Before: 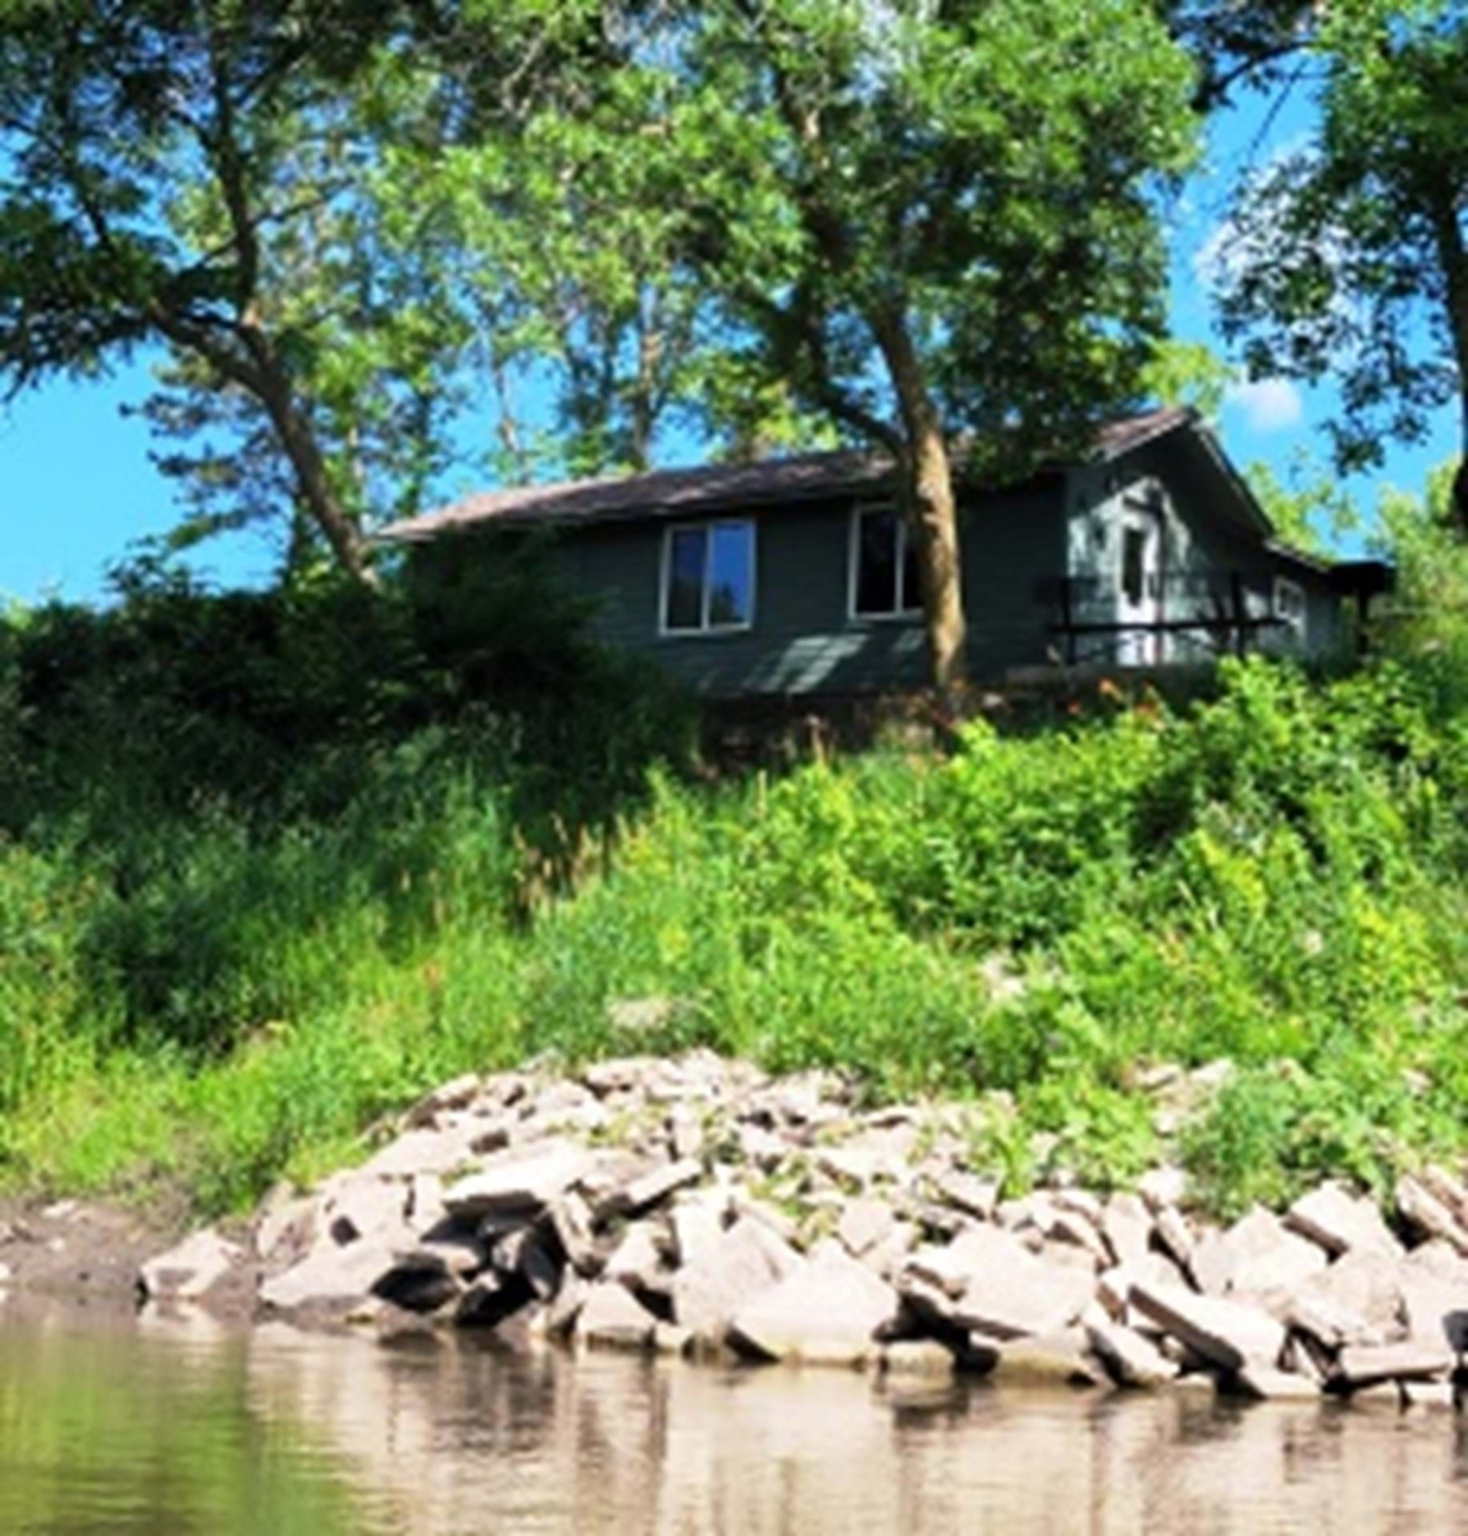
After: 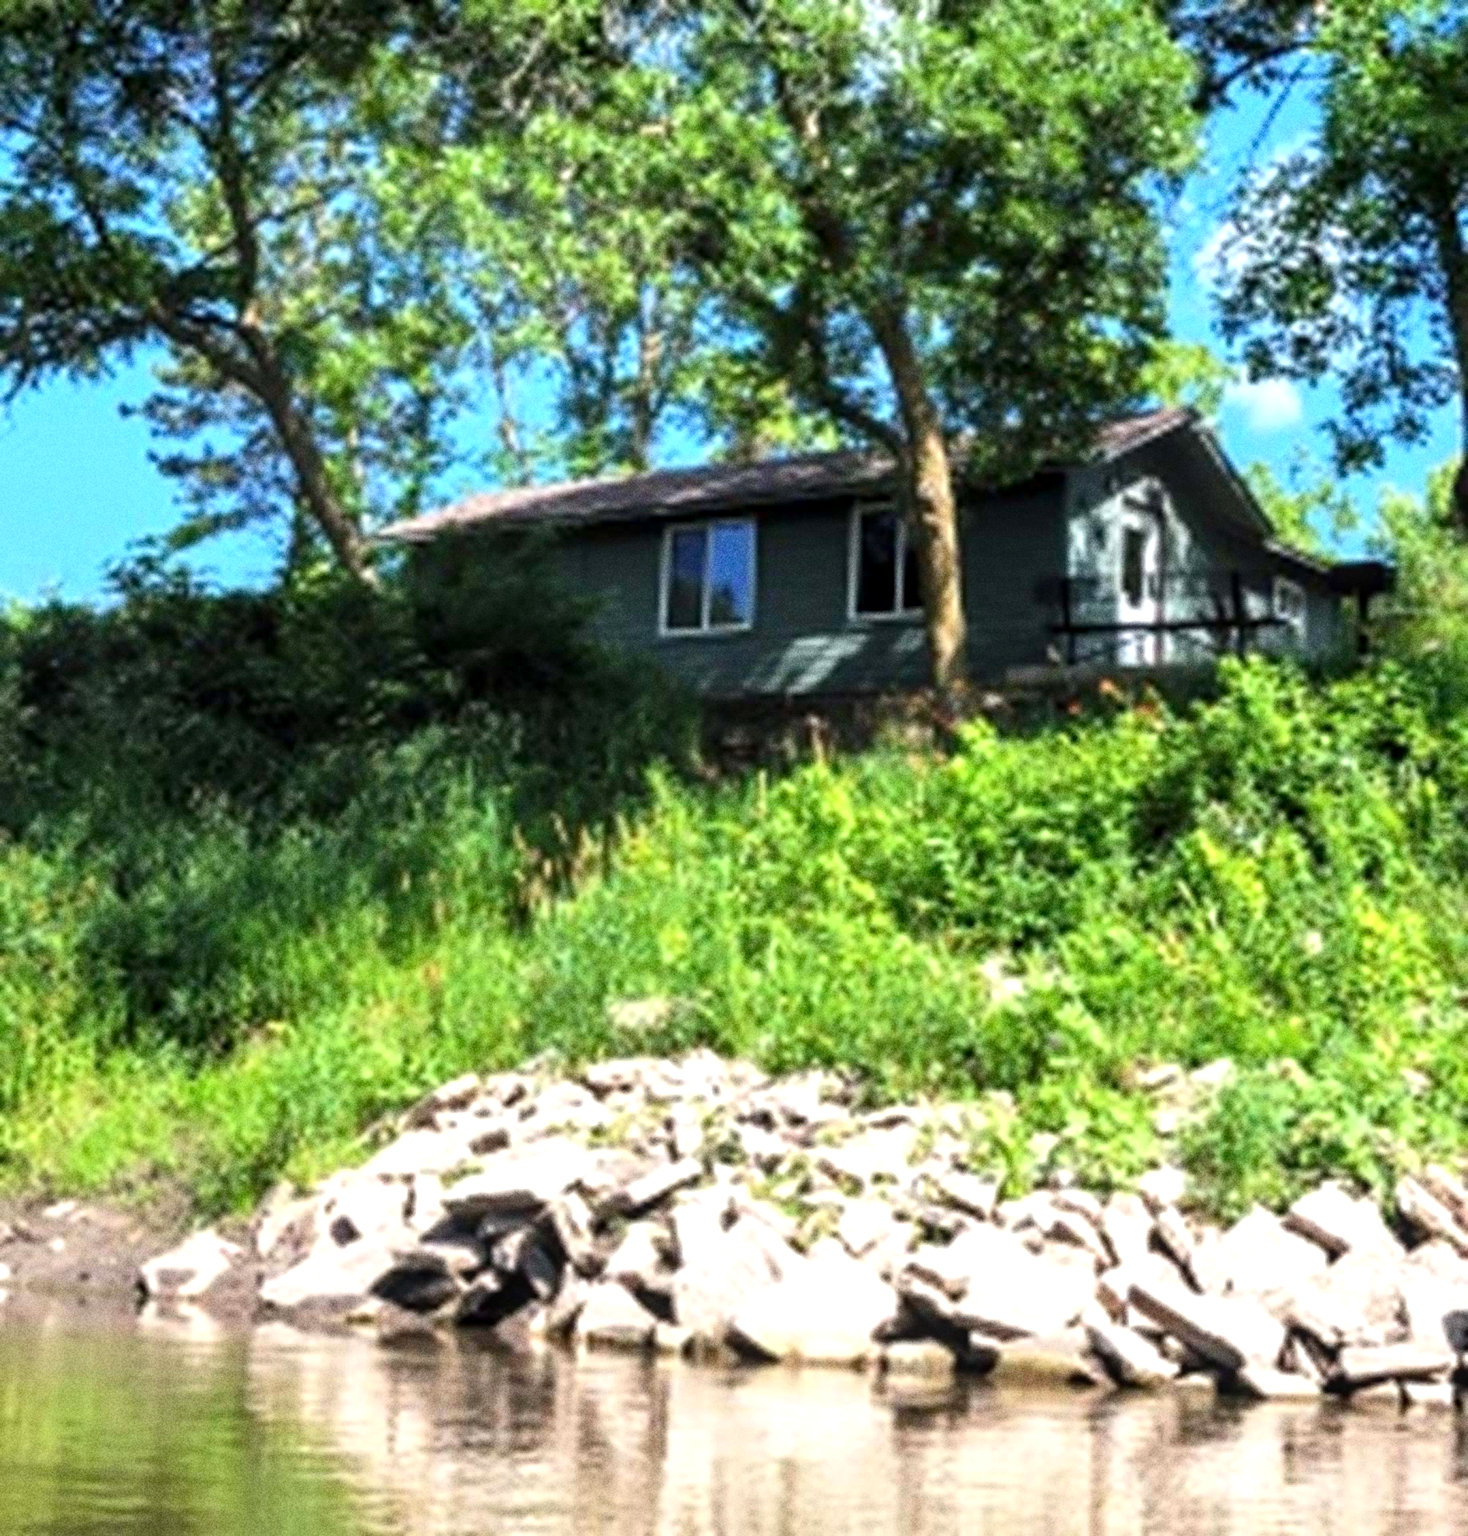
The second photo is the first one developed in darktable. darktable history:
local contrast: on, module defaults
exposure: exposure 0.375 EV, compensate highlight preservation false
grain: coarseness 9.61 ISO, strength 35.62%
